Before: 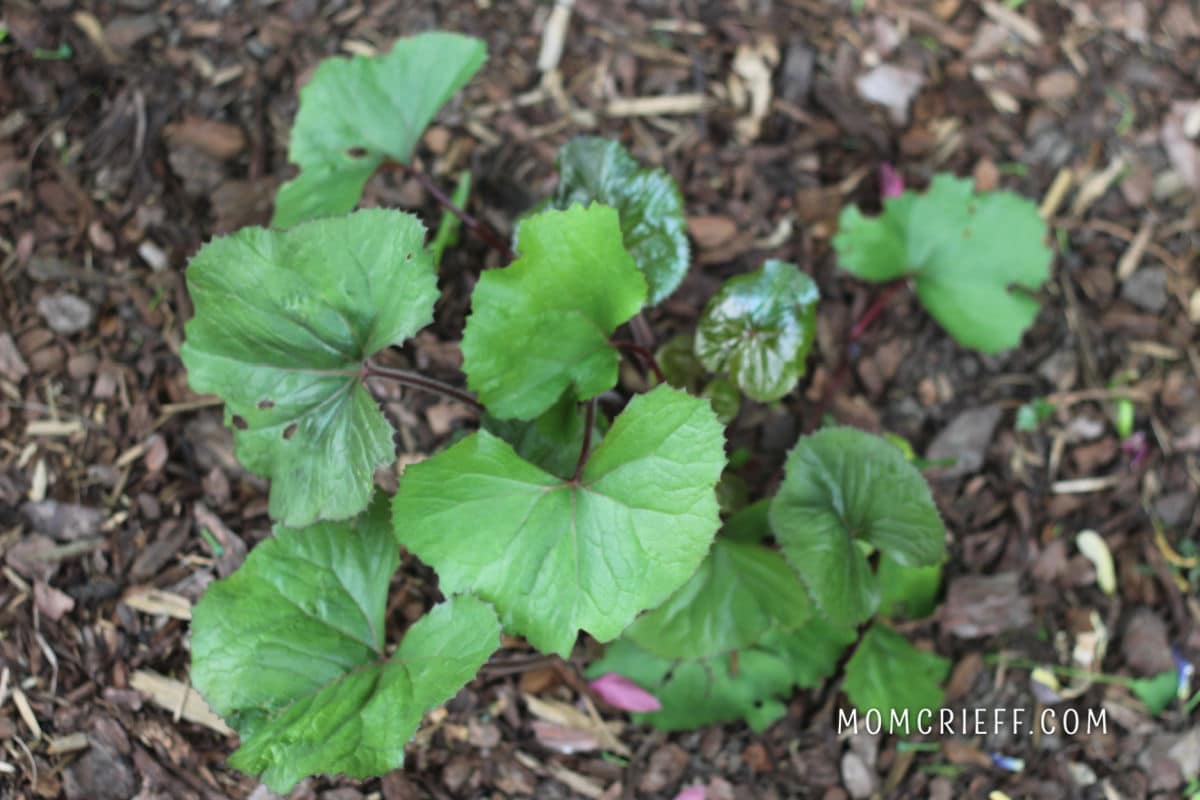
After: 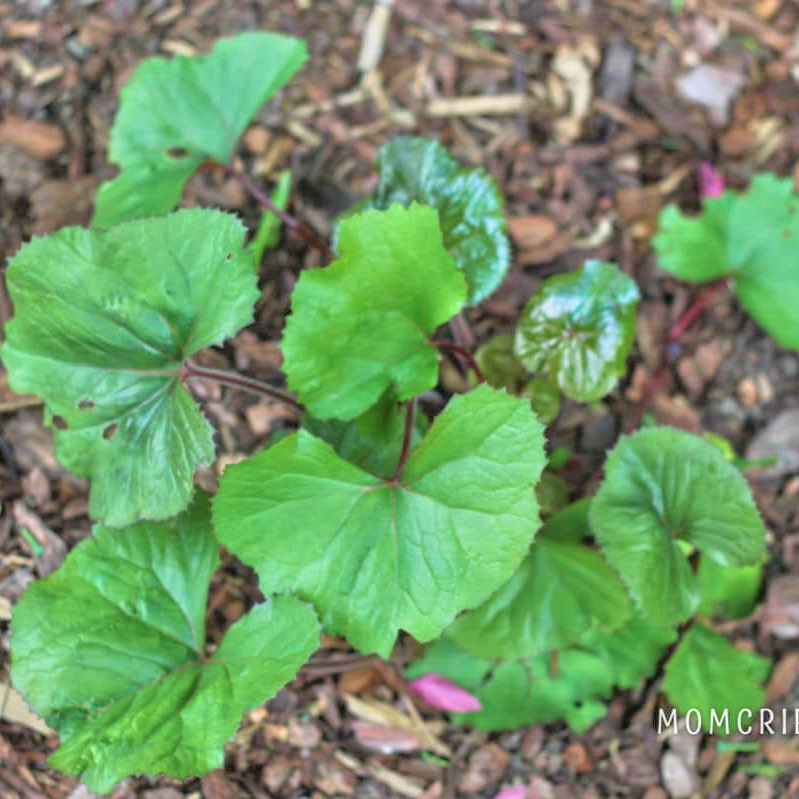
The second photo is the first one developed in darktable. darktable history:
local contrast: detail 130%
shadows and highlights: shadows 22.7, highlights -48.71, soften with gaussian
velvia: on, module defaults
crop and rotate: left 15.055%, right 18.278%
tone equalizer: -7 EV 0.15 EV, -6 EV 0.6 EV, -5 EV 1.15 EV, -4 EV 1.33 EV, -3 EV 1.15 EV, -2 EV 0.6 EV, -1 EV 0.15 EV, mask exposure compensation -0.5 EV
contrast brightness saturation: saturation -0.04
lowpass: radius 0.1, contrast 0.85, saturation 1.1, unbound 0
